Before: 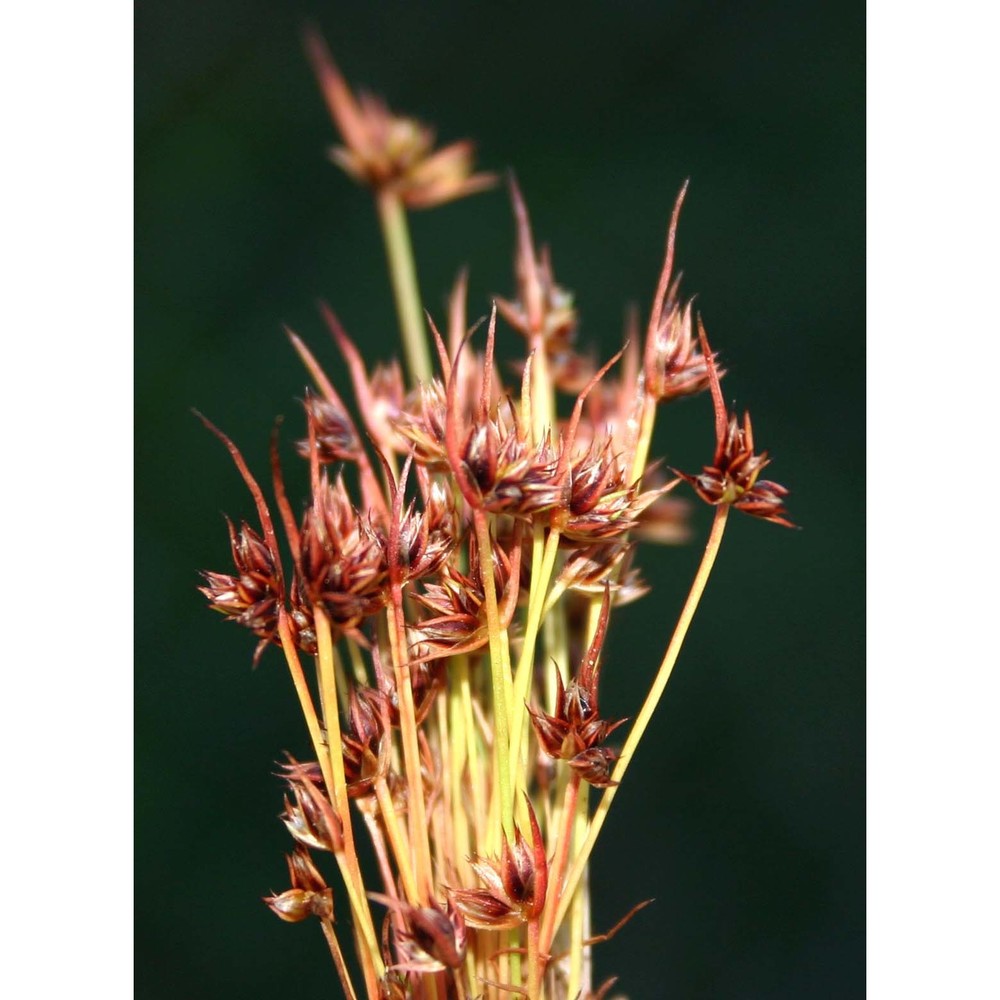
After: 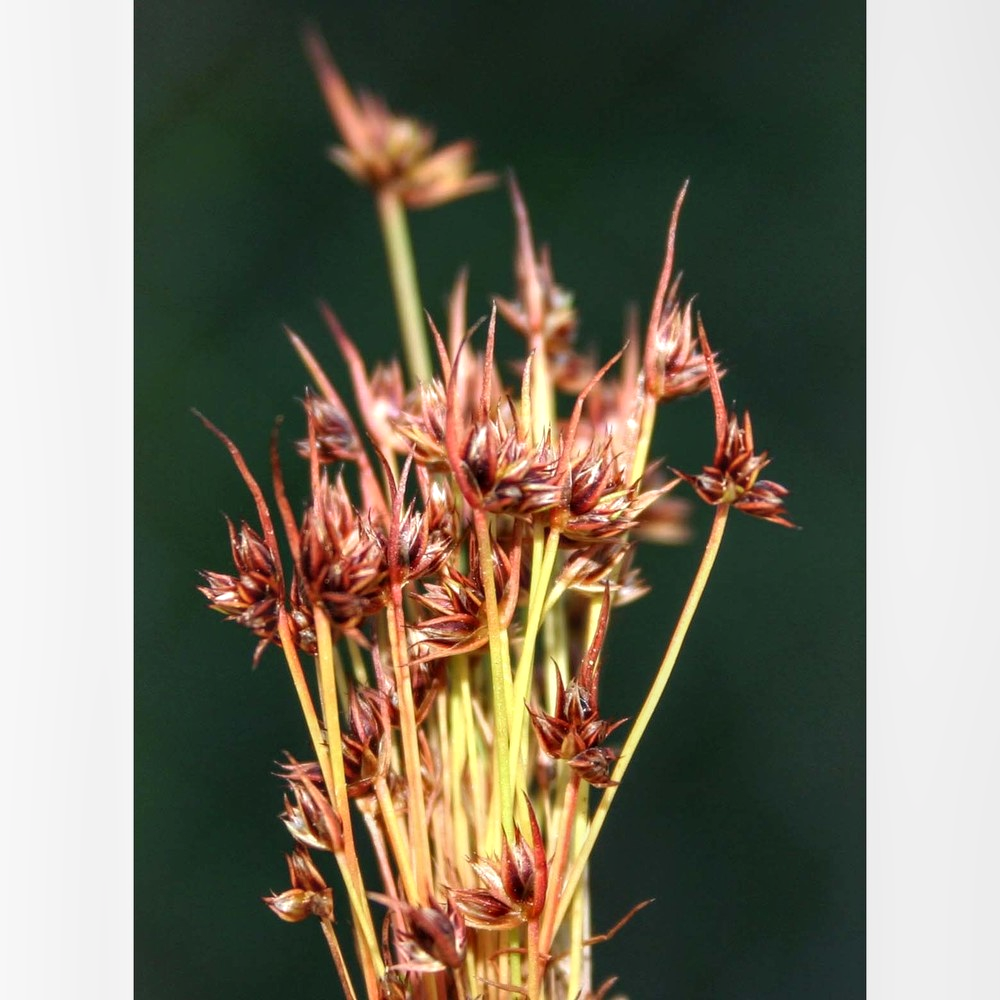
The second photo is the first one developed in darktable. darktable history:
local contrast: on, module defaults
shadows and highlights: radius 95.68, shadows -13.86, white point adjustment 0.212, highlights 31.82, compress 48.49%, soften with gaussian
